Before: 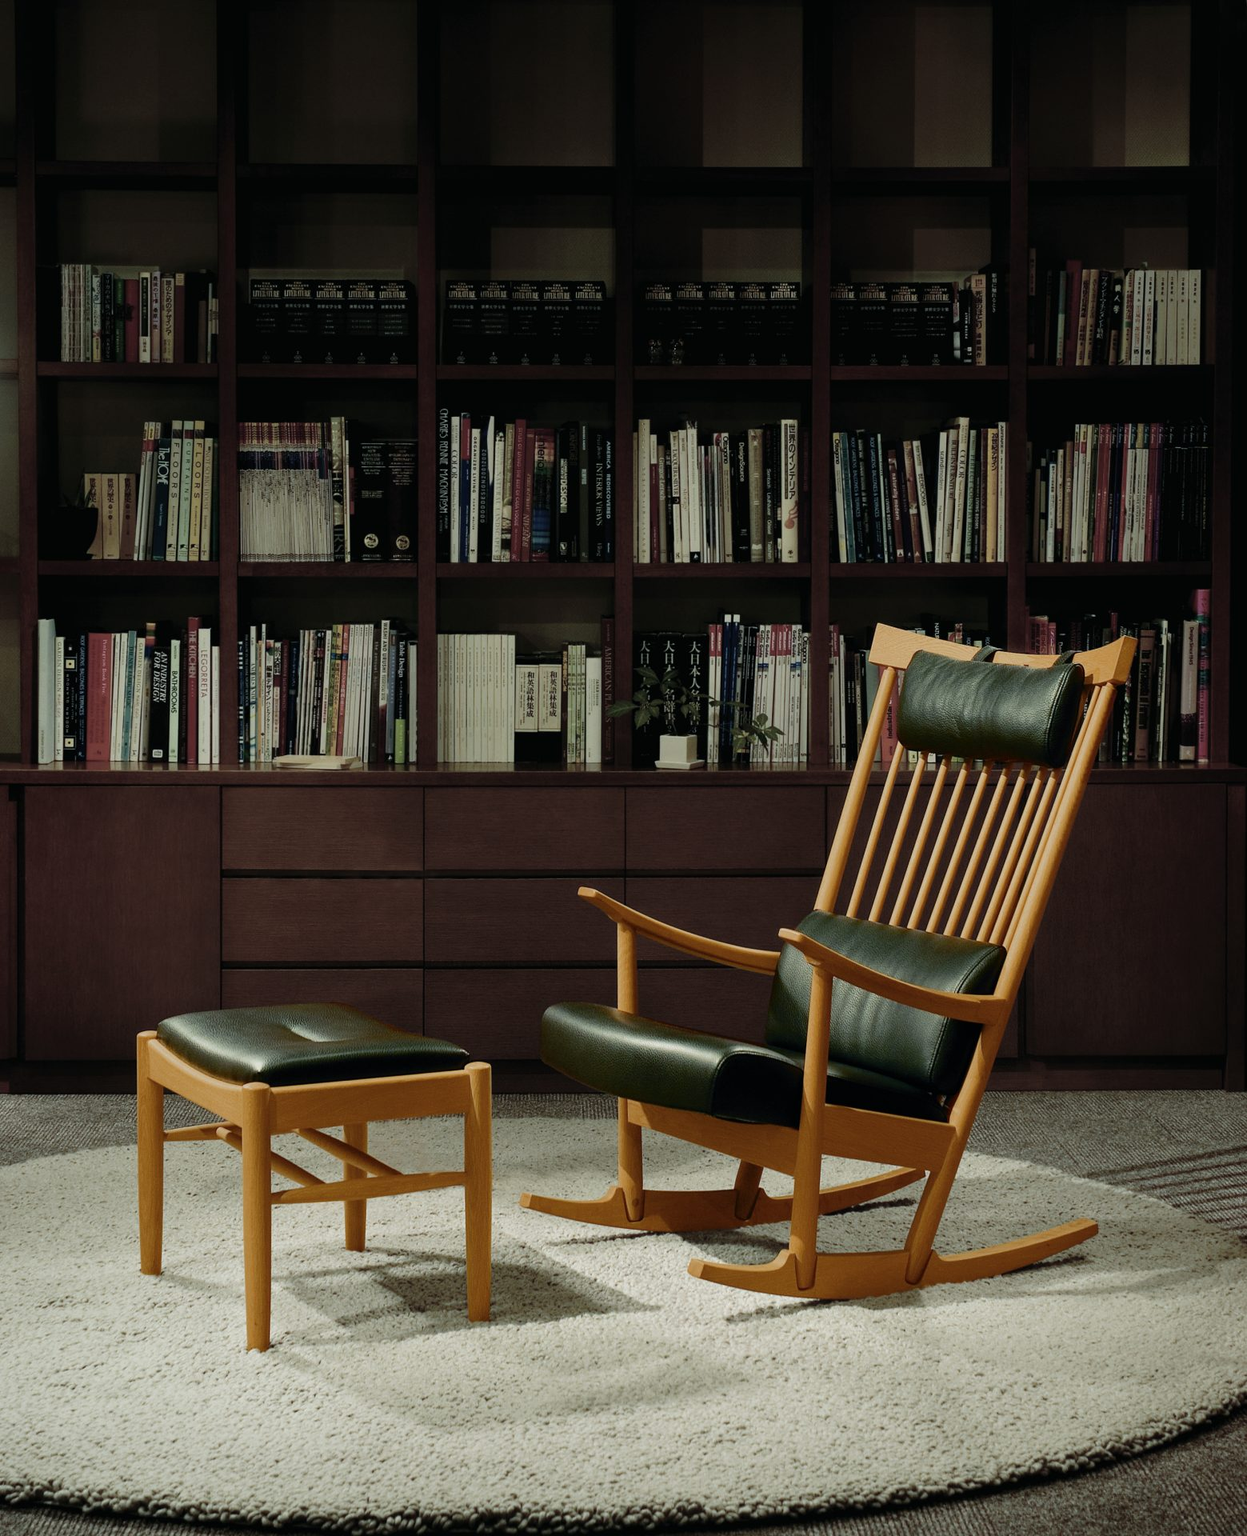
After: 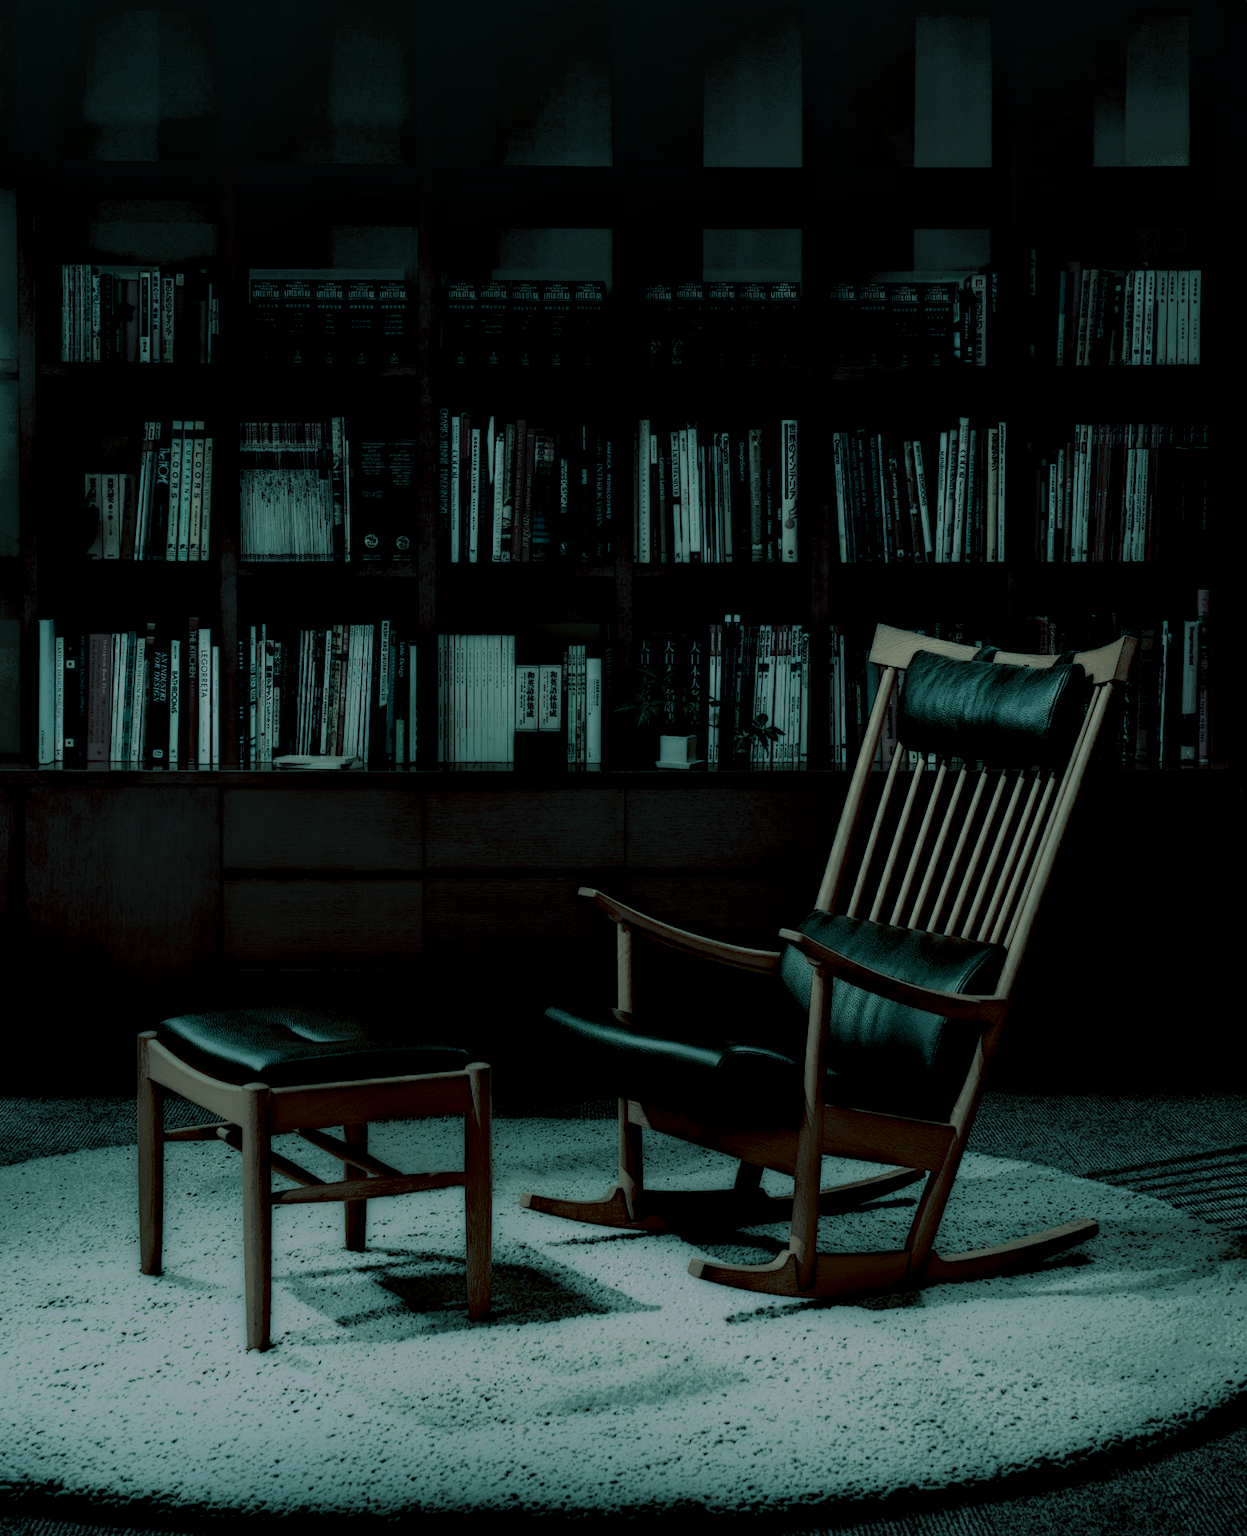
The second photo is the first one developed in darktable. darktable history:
white balance: emerald 1
contrast brightness saturation: contrast 0.2, brightness 0.16, saturation 0.22
split-toning: shadows › hue 186.43°, highlights › hue 49.29°, compress 30.29%
color correction: highlights a* -2.24, highlights b* -18.1
local contrast: highlights 0%, shadows 198%, detail 164%, midtone range 0.001
